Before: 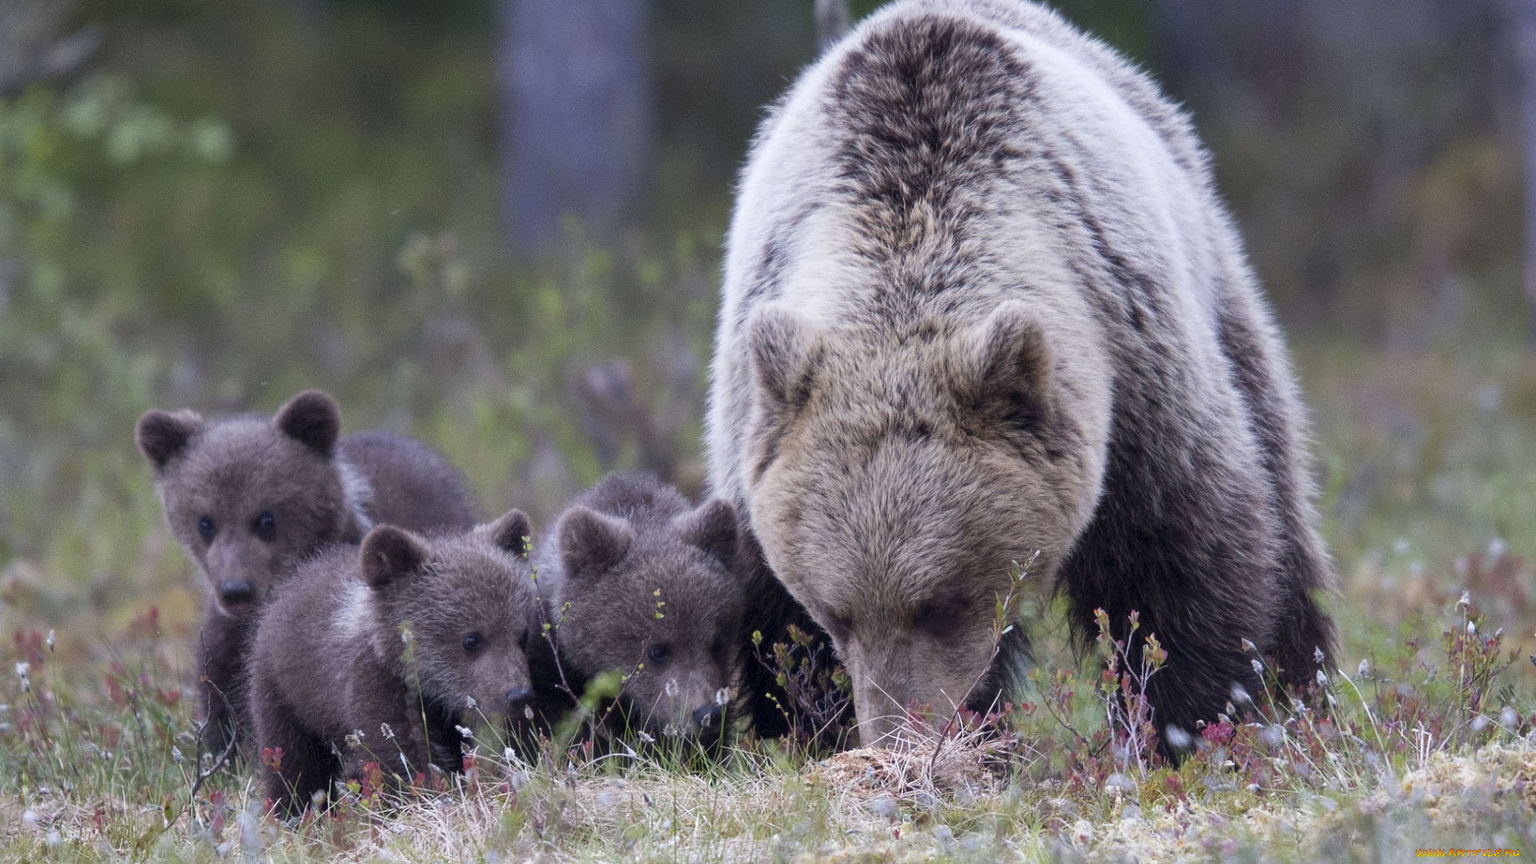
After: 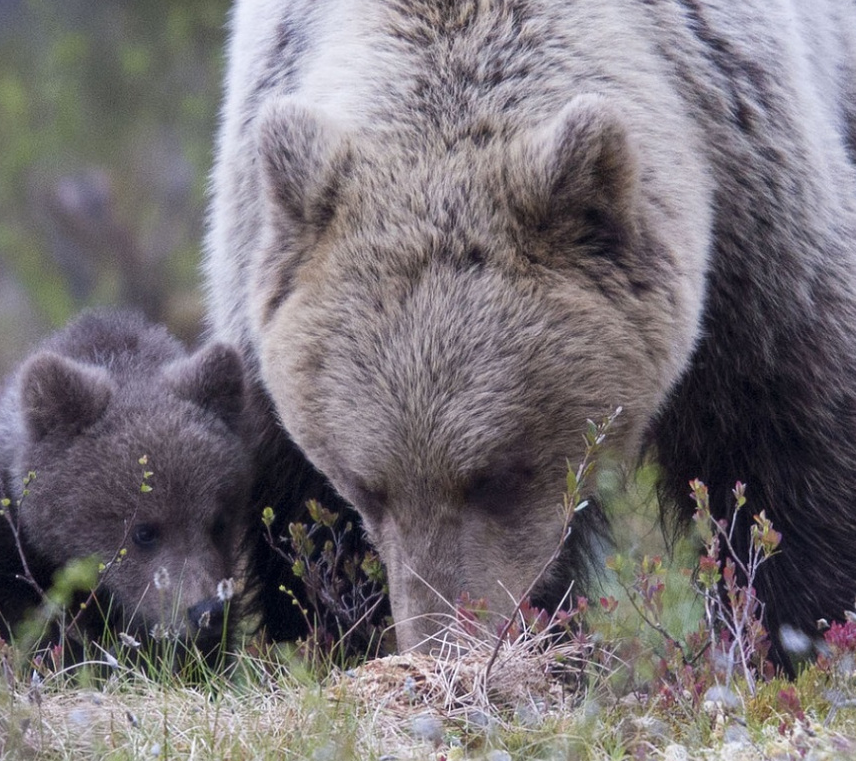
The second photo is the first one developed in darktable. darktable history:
crop: left 35.344%, top 26.101%, right 20.071%, bottom 3.365%
